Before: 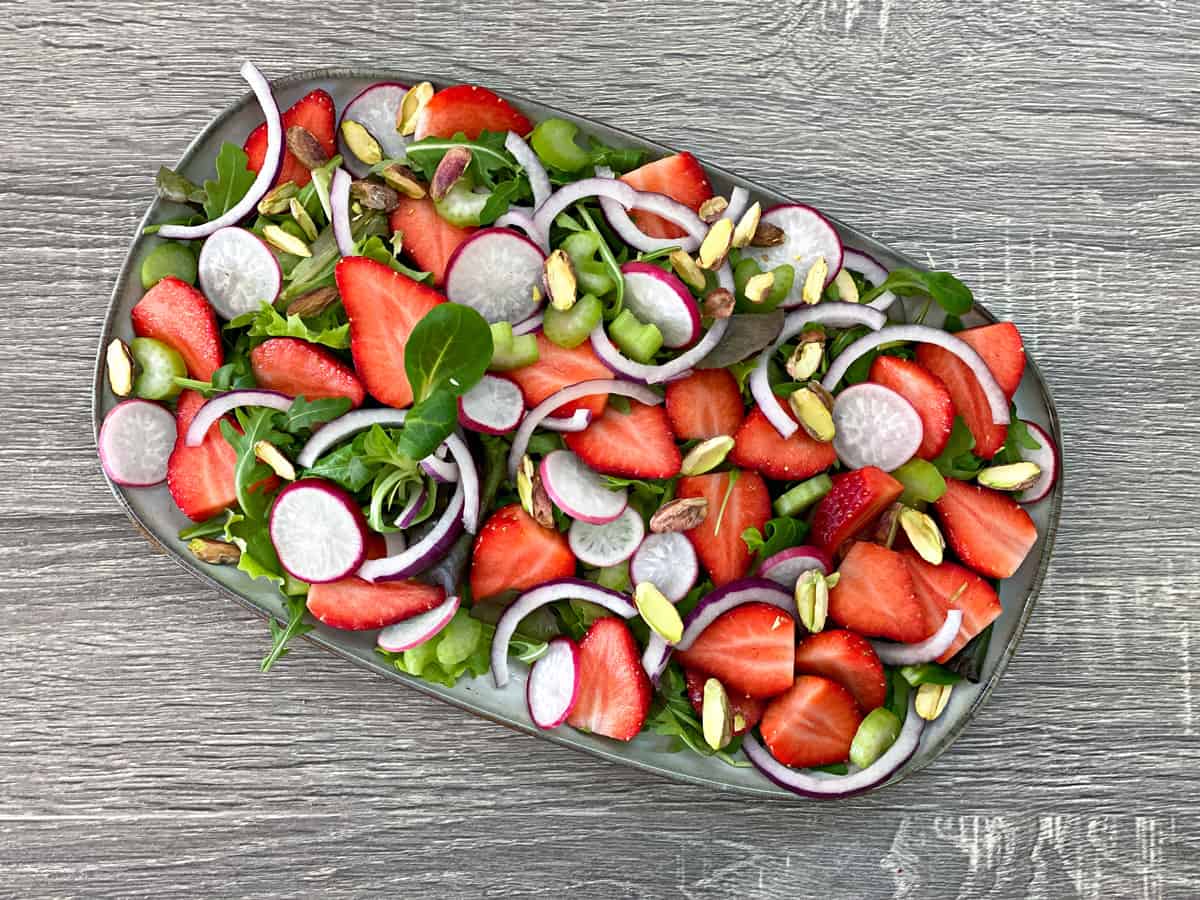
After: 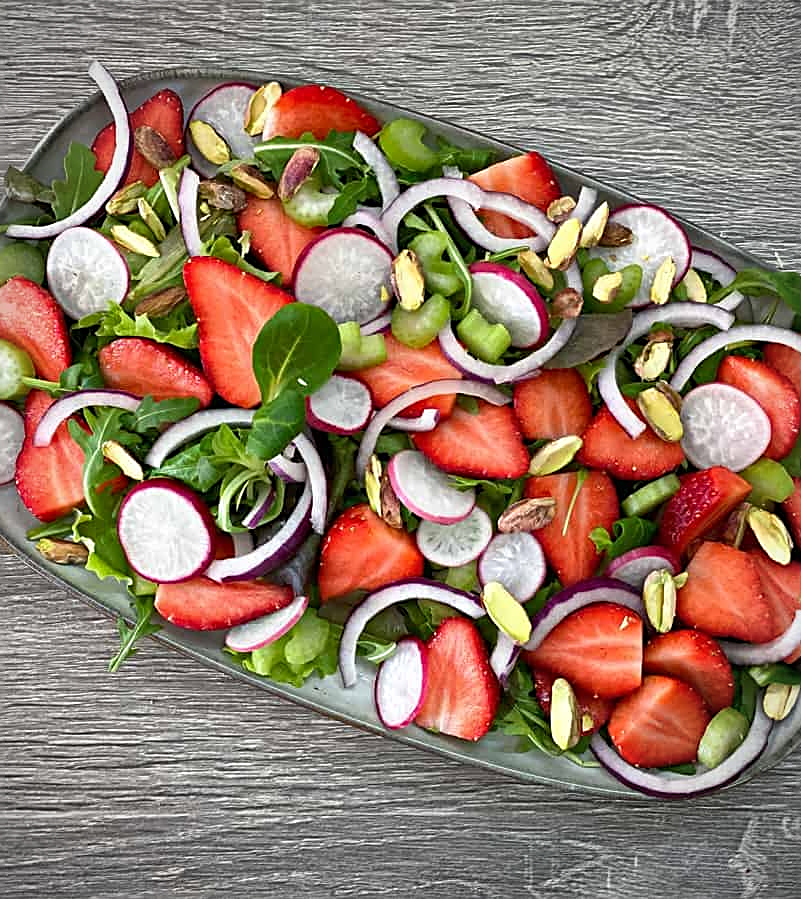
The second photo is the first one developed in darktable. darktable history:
sharpen: on, module defaults
crop and rotate: left 12.733%, right 20.513%
shadows and highlights: low approximation 0.01, soften with gaussian
vignetting: unbound false
